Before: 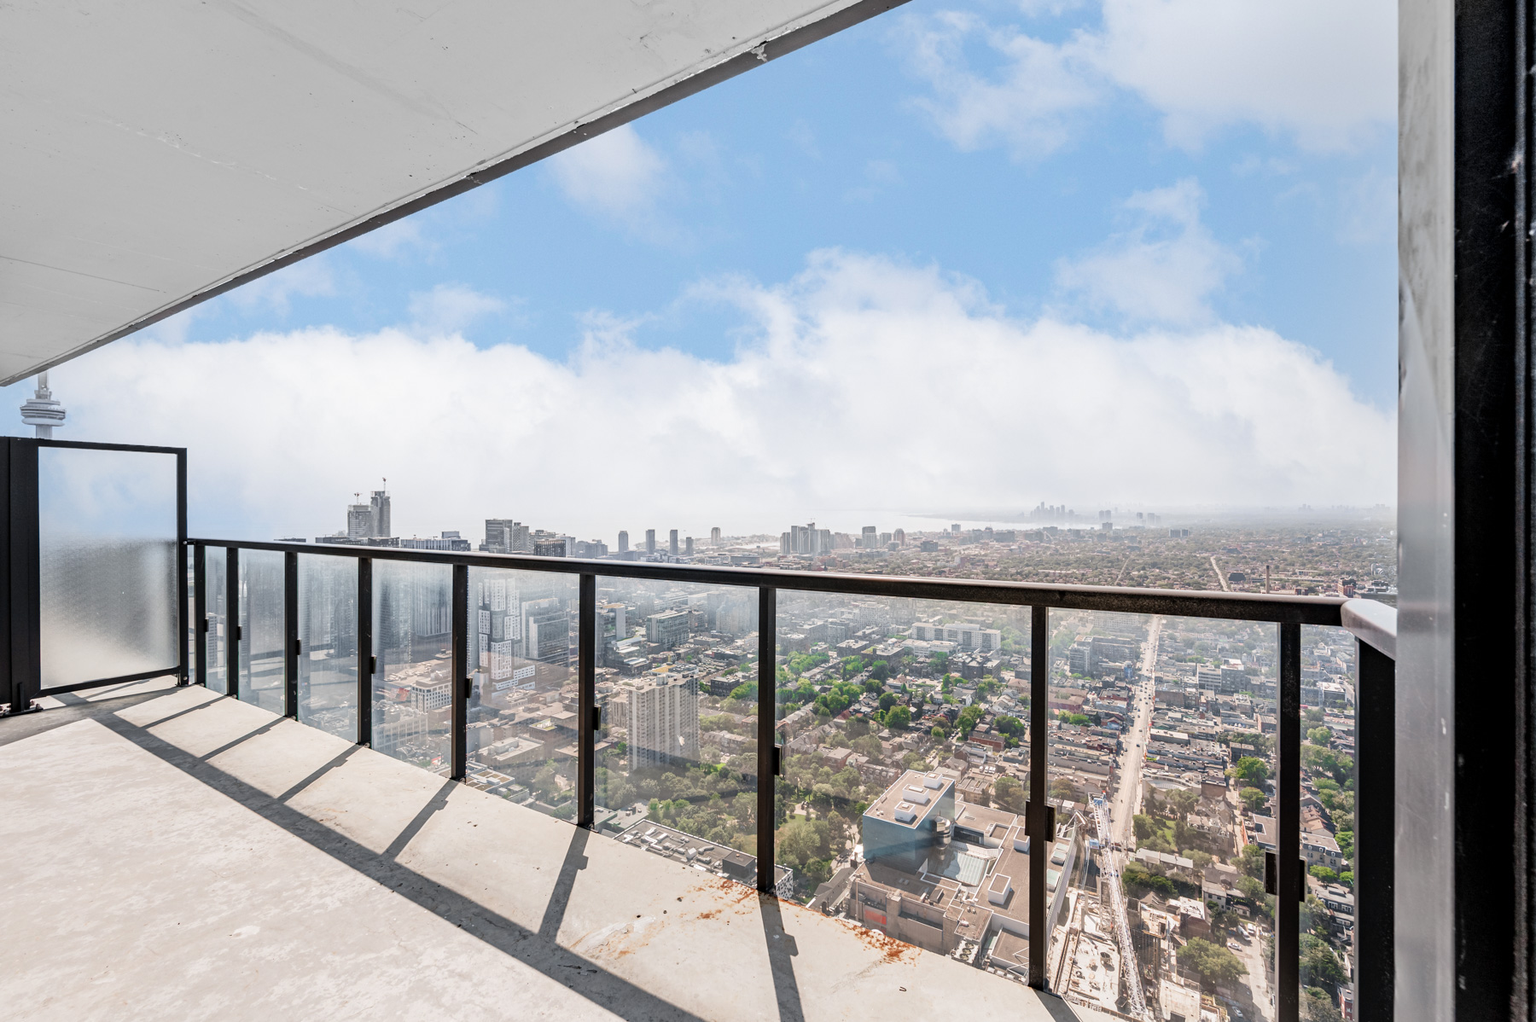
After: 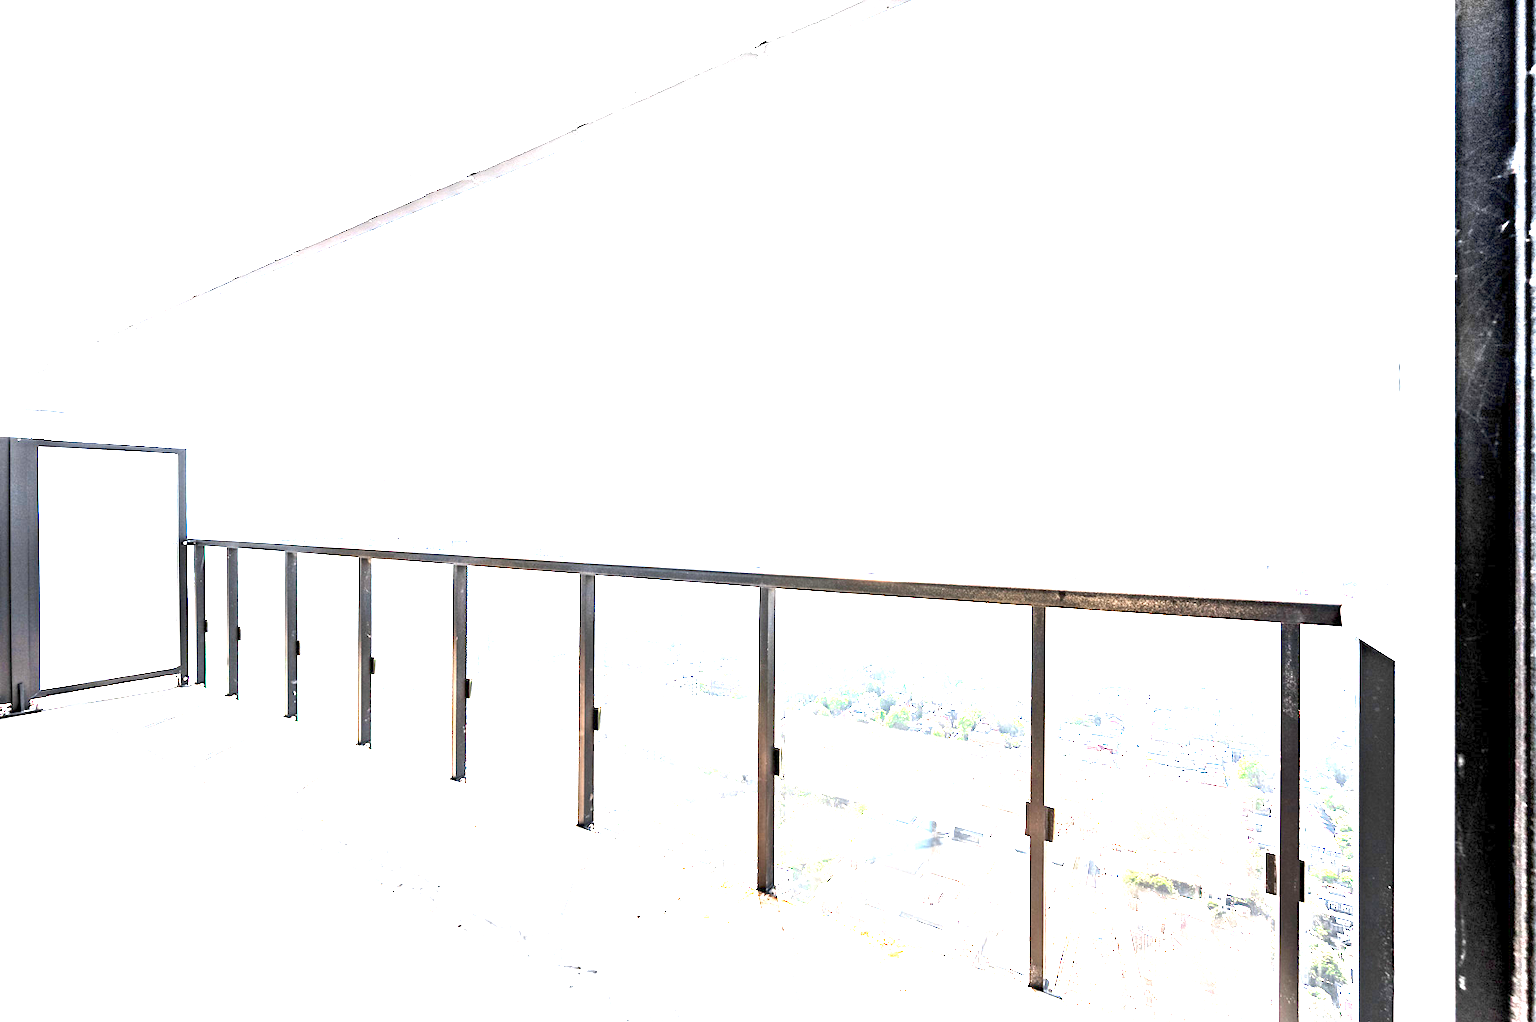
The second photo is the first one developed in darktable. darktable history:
exposure: exposure 0.807 EV, compensate exposure bias true, compensate highlight preservation false
